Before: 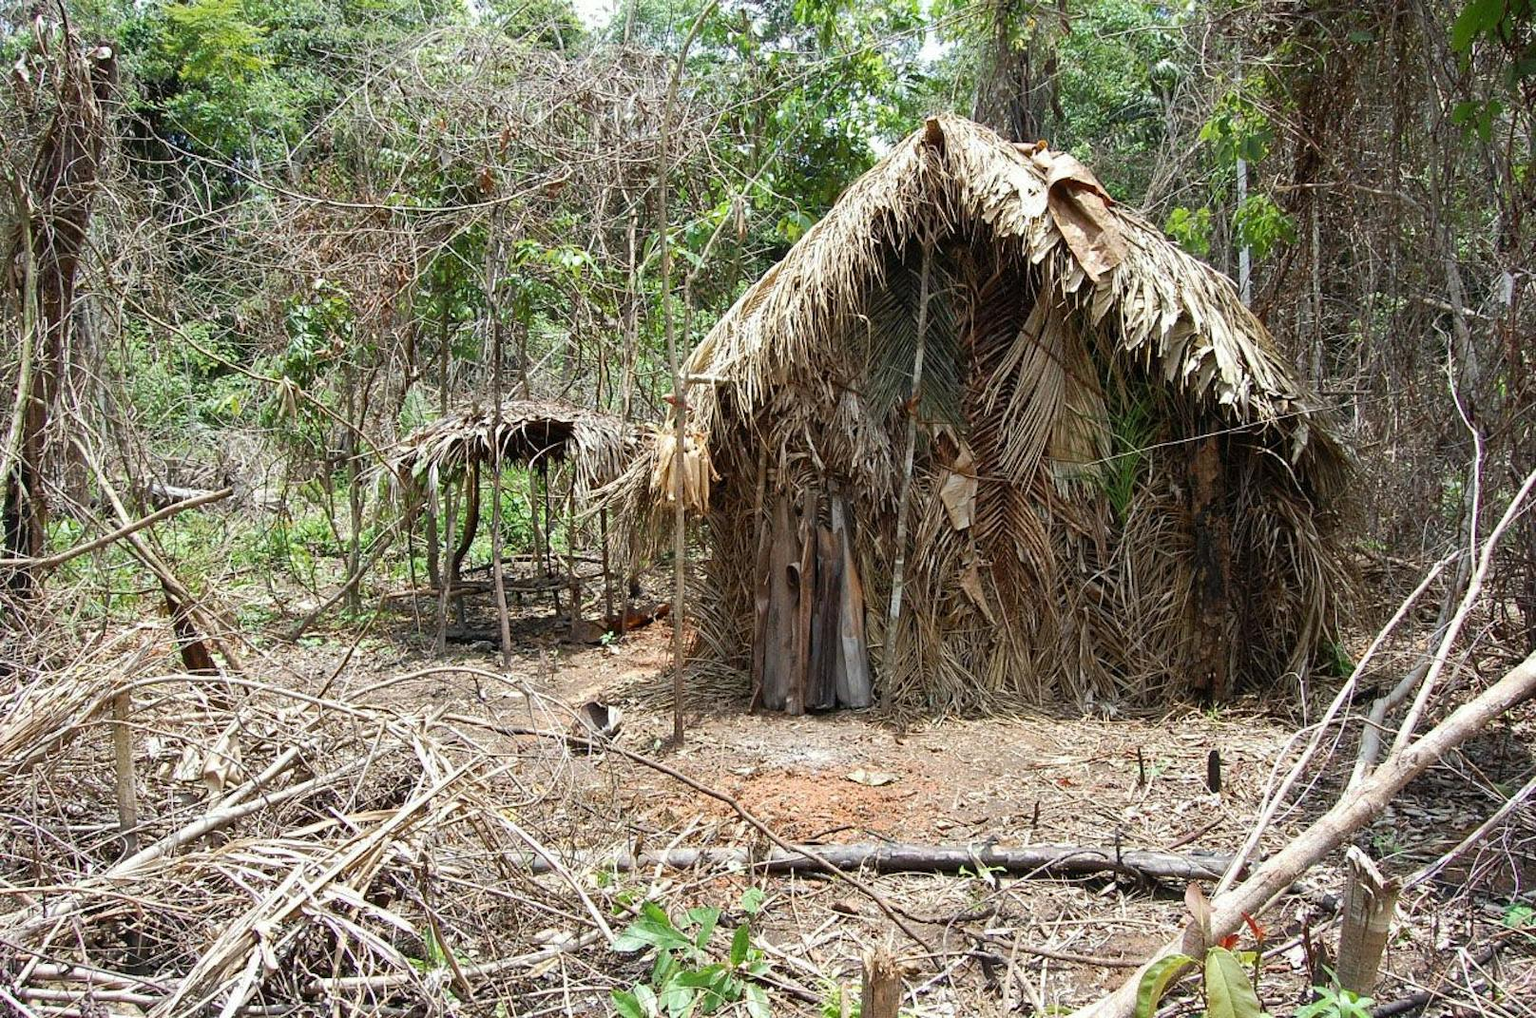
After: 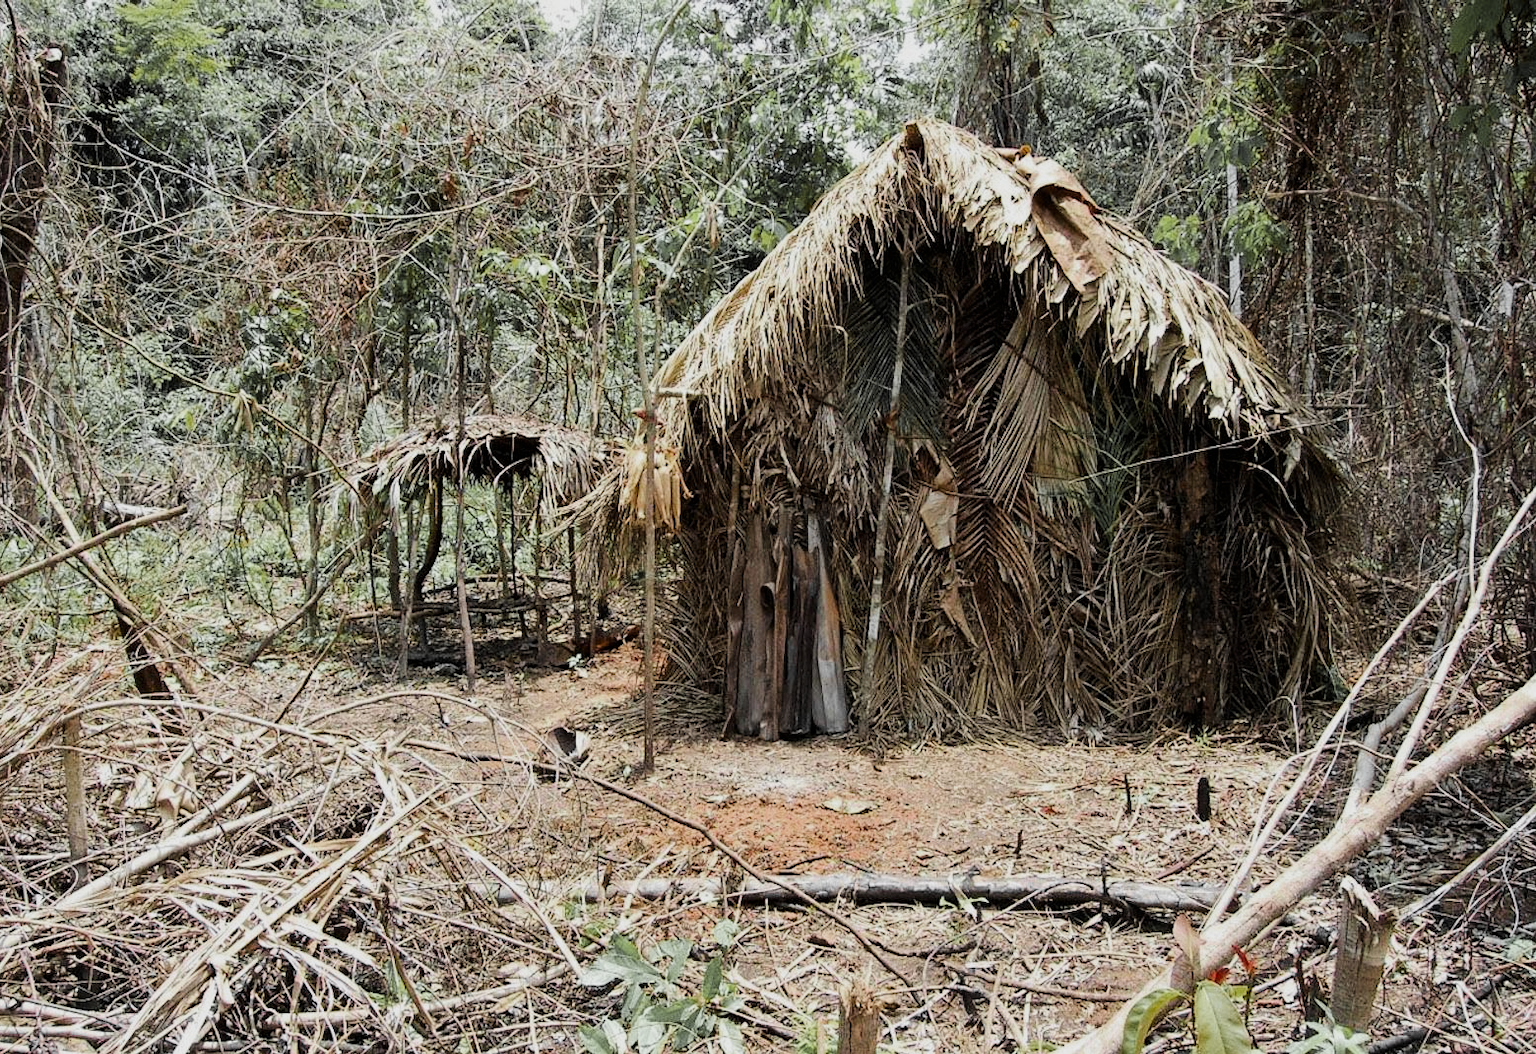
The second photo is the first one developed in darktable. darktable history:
crop and rotate: left 3.465%
color zones: curves: ch0 [(0.004, 0.388) (0.125, 0.392) (0.25, 0.404) (0.375, 0.5) (0.5, 0.5) (0.625, 0.5) (0.75, 0.5) (0.875, 0.5)]; ch1 [(0, 0.5) (0.125, 0.5) (0.25, 0.5) (0.375, 0.124) (0.524, 0.124) (0.645, 0.128) (0.789, 0.132) (0.914, 0.096) (0.998, 0.068)]
tone curve: curves: ch0 [(0, 0) (0.049, 0.01) (0.154, 0.081) (0.491, 0.519) (0.748, 0.765) (1, 0.919)]; ch1 [(0, 0) (0.172, 0.123) (0.317, 0.272) (0.401, 0.422) (0.499, 0.497) (0.531, 0.54) (0.615, 0.603) (0.741, 0.783) (1, 1)]; ch2 [(0, 0) (0.411, 0.424) (0.483, 0.478) (0.544, 0.56) (0.686, 0.638) (1, 1)], color space Lab, linked channels, preserve colors none
